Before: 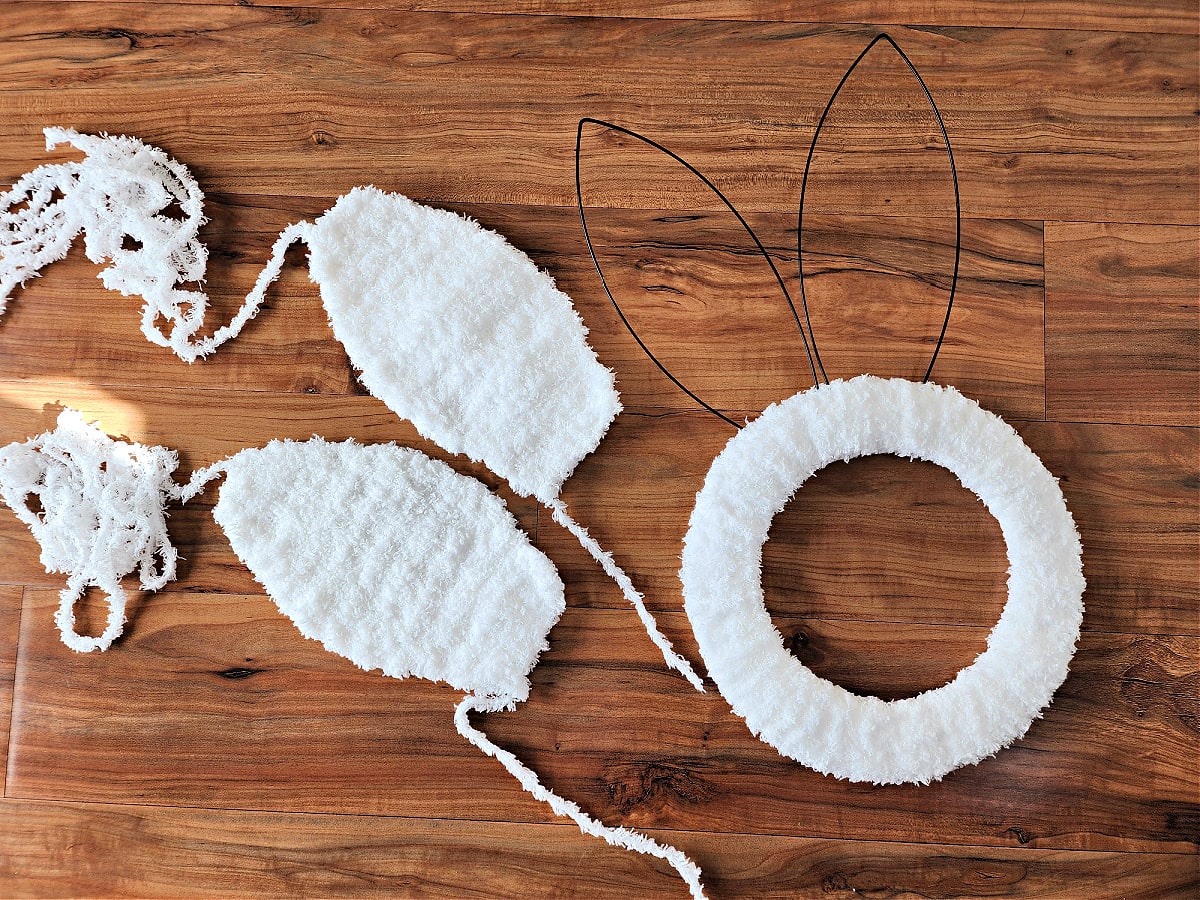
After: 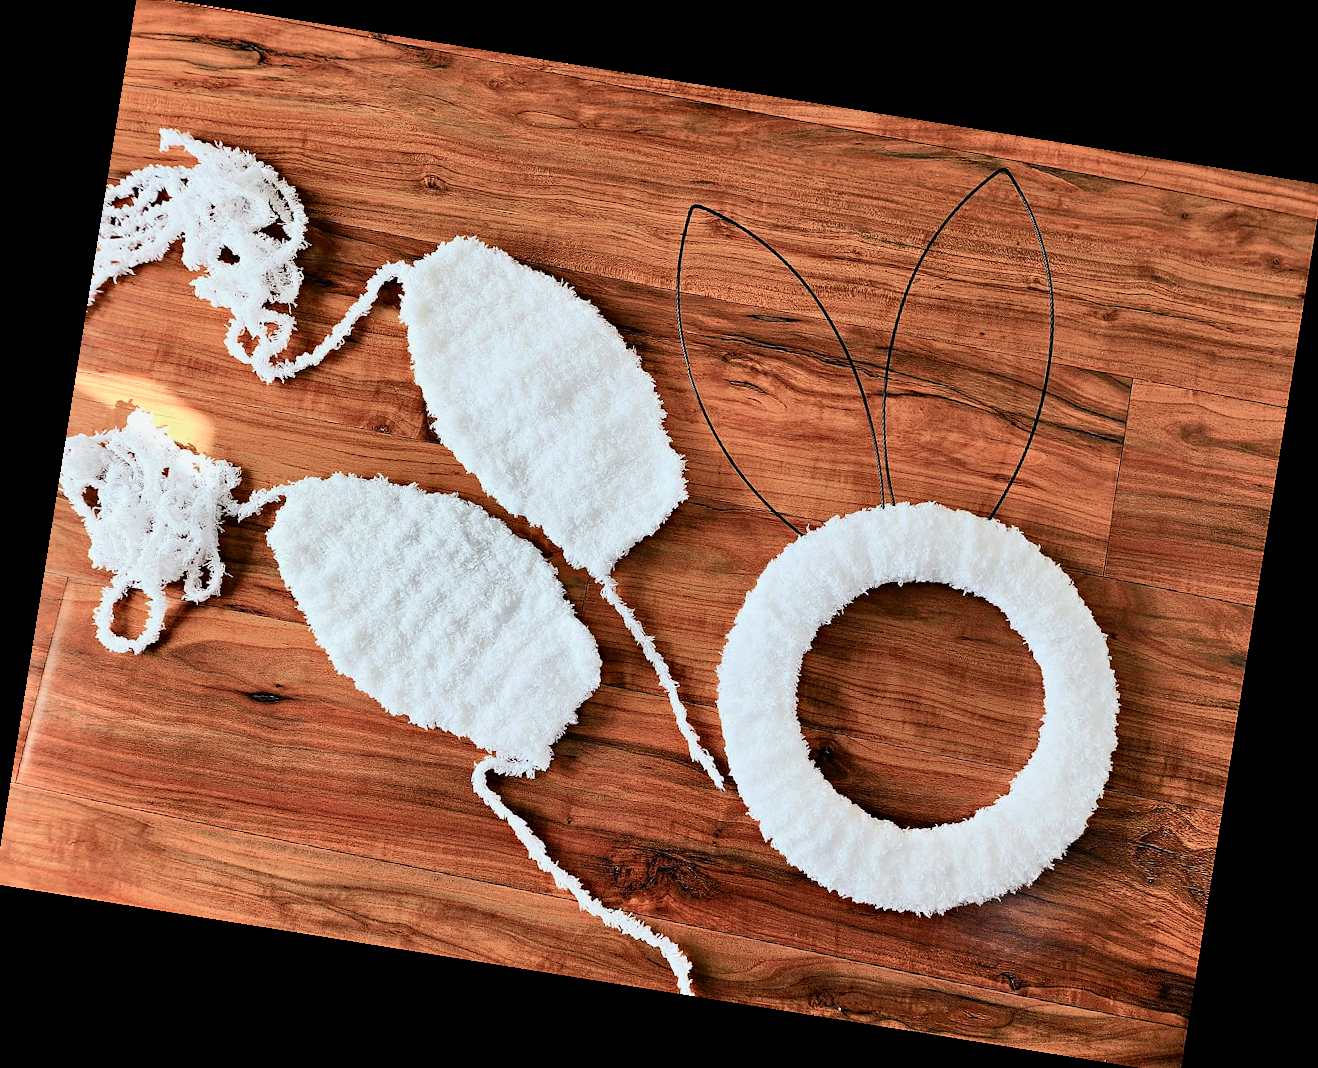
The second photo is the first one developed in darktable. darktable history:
white balance: emerald 1
rotate and perspective: rotation 9.12°, automatic cropping off
shadows and highlights: shadows 35, highlights -35, soften with gaussian
tone curve: curves: ch0 [(0, 0) (0.058, 0.027) (0.214, 0.183) (0.304, 0.288) (0.51, 0.549) (0.658, 0.7) (0.741, 0.775) (0.844, 0.866) (0.986, 0.957)]; ch1 [(0, 0) (0.172, 0.123) (0.312, 0.296) (0.437, 0.429) (0.471, 0.469) (0.502, 0.5) (0.513, 0.515) (0.572, 0.603) (0.617, 0.653) (0.68, 0.724) (0.889, 0.924) (1, 1)]; ch2 [(0, 0) (0.411, 0.424) (0.489, 0.49) (0.502, 0.5) (0.517, 0.519) (0.549, 0.578) (0.604, 0.628) (0.693, 0.686) (1, 1)], color space Lab, independent channels, preserve colors none
crop: left 0.434%, top 0.485%, right 0.244%, bottom 0.386%
